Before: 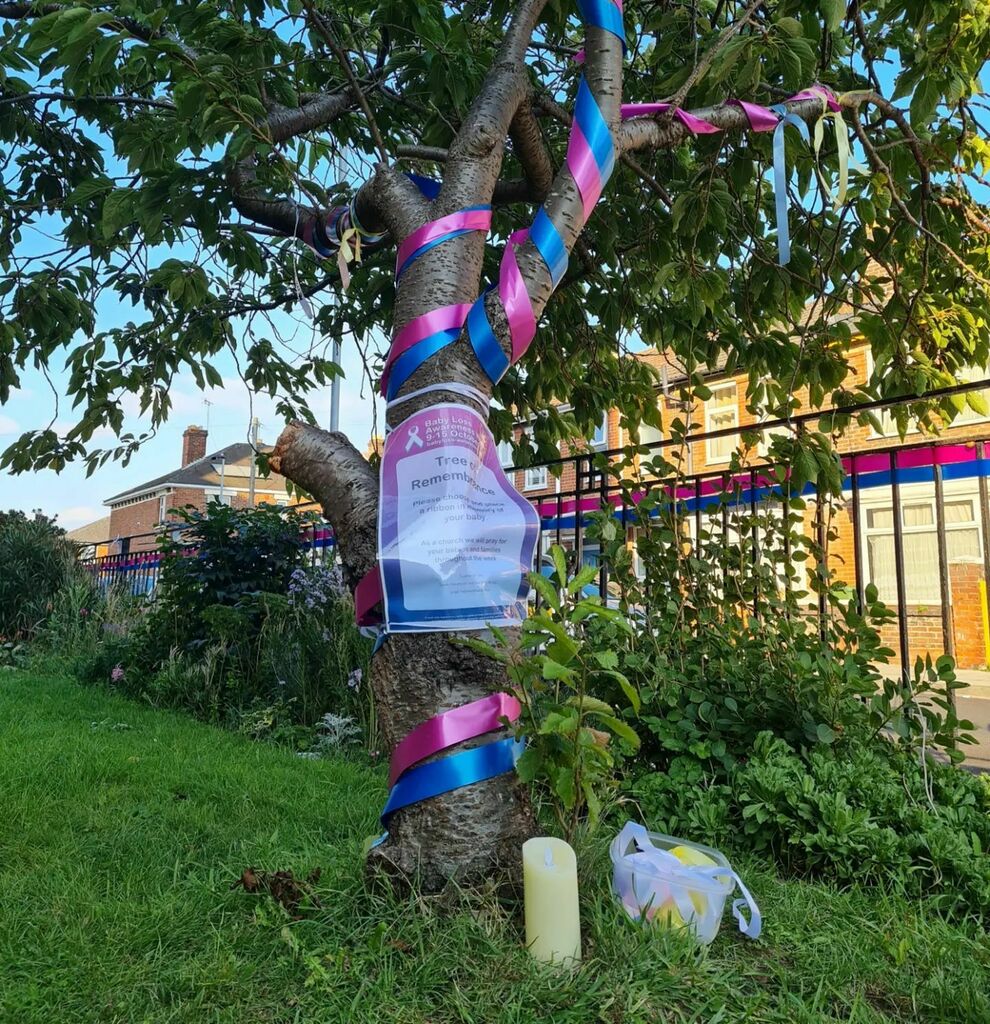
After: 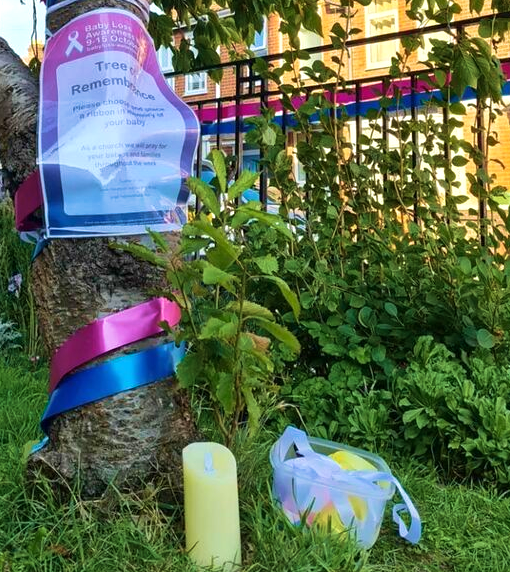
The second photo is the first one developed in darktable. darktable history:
exposure: exposure 0.257 EV, compensate highlight preservation false
velvia: strength 56.1%
crop: left 34.357%, top 38.62%, right 13.673%, bottom 5.441%
